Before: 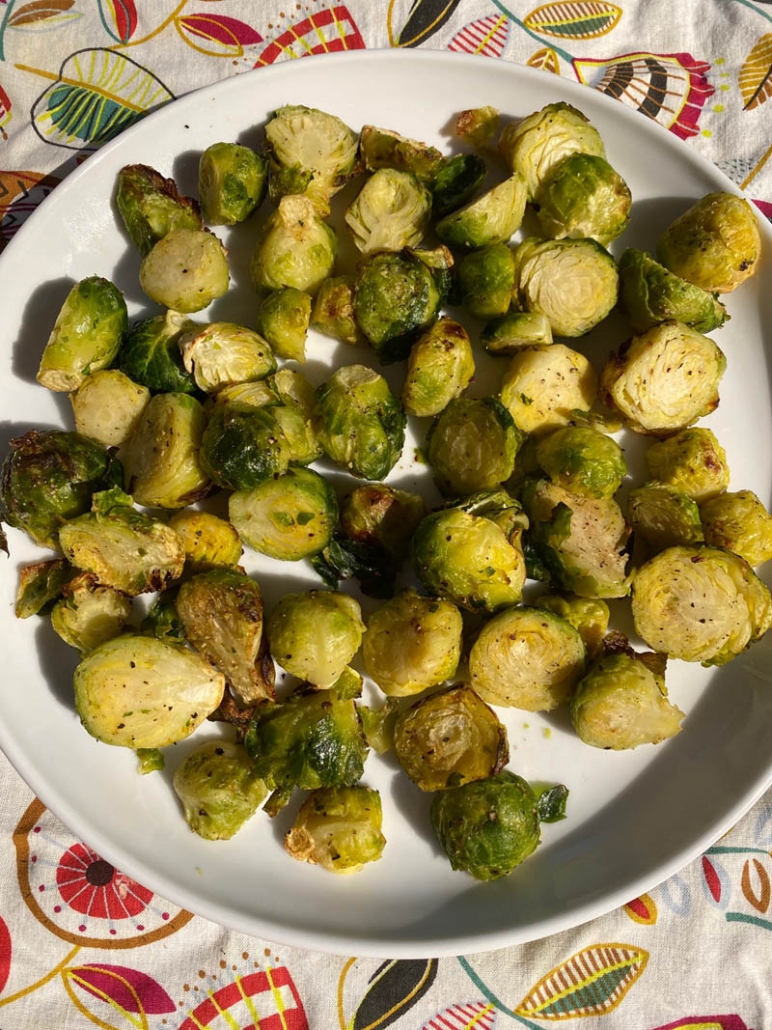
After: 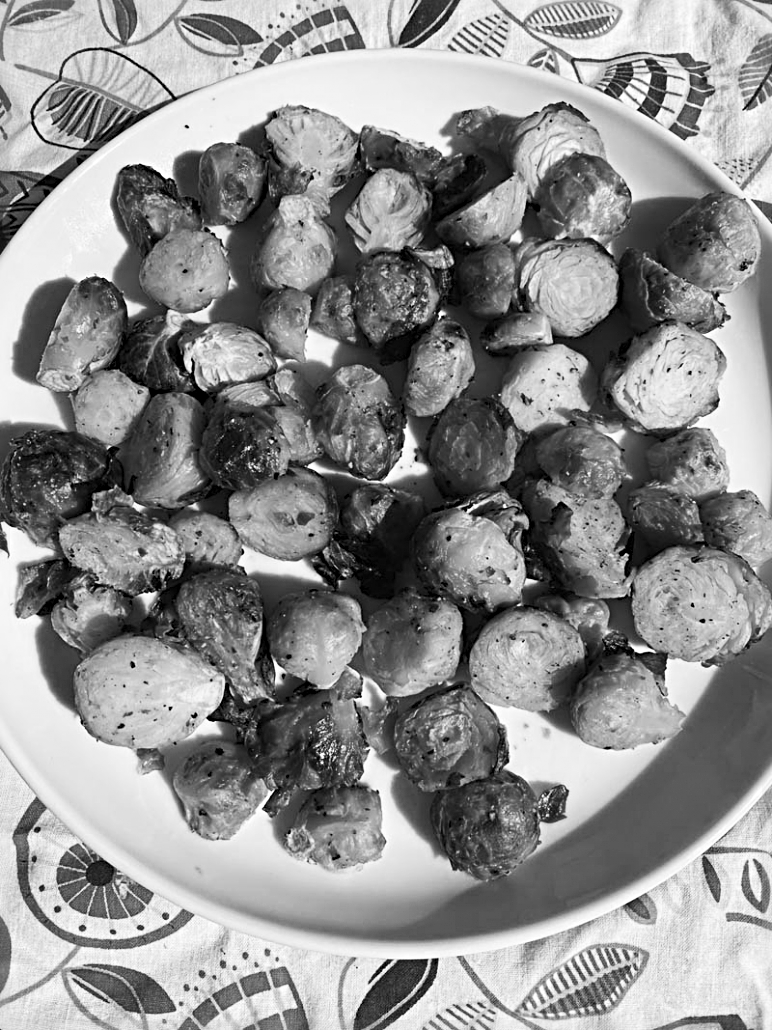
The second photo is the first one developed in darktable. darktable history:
sharpen: radius 3.996
contrast brightness saturation: contrast 0.2, brightness 0.168, saturation 0.215
color calibration: output gray [0.18, 0.41, 0.41, 0], illuminant same as pipeline (D50), adaptation none (bypass), x 0.332, y 0.334, temperature 5010.2 K, saturation algorithm version 1 (2020)
